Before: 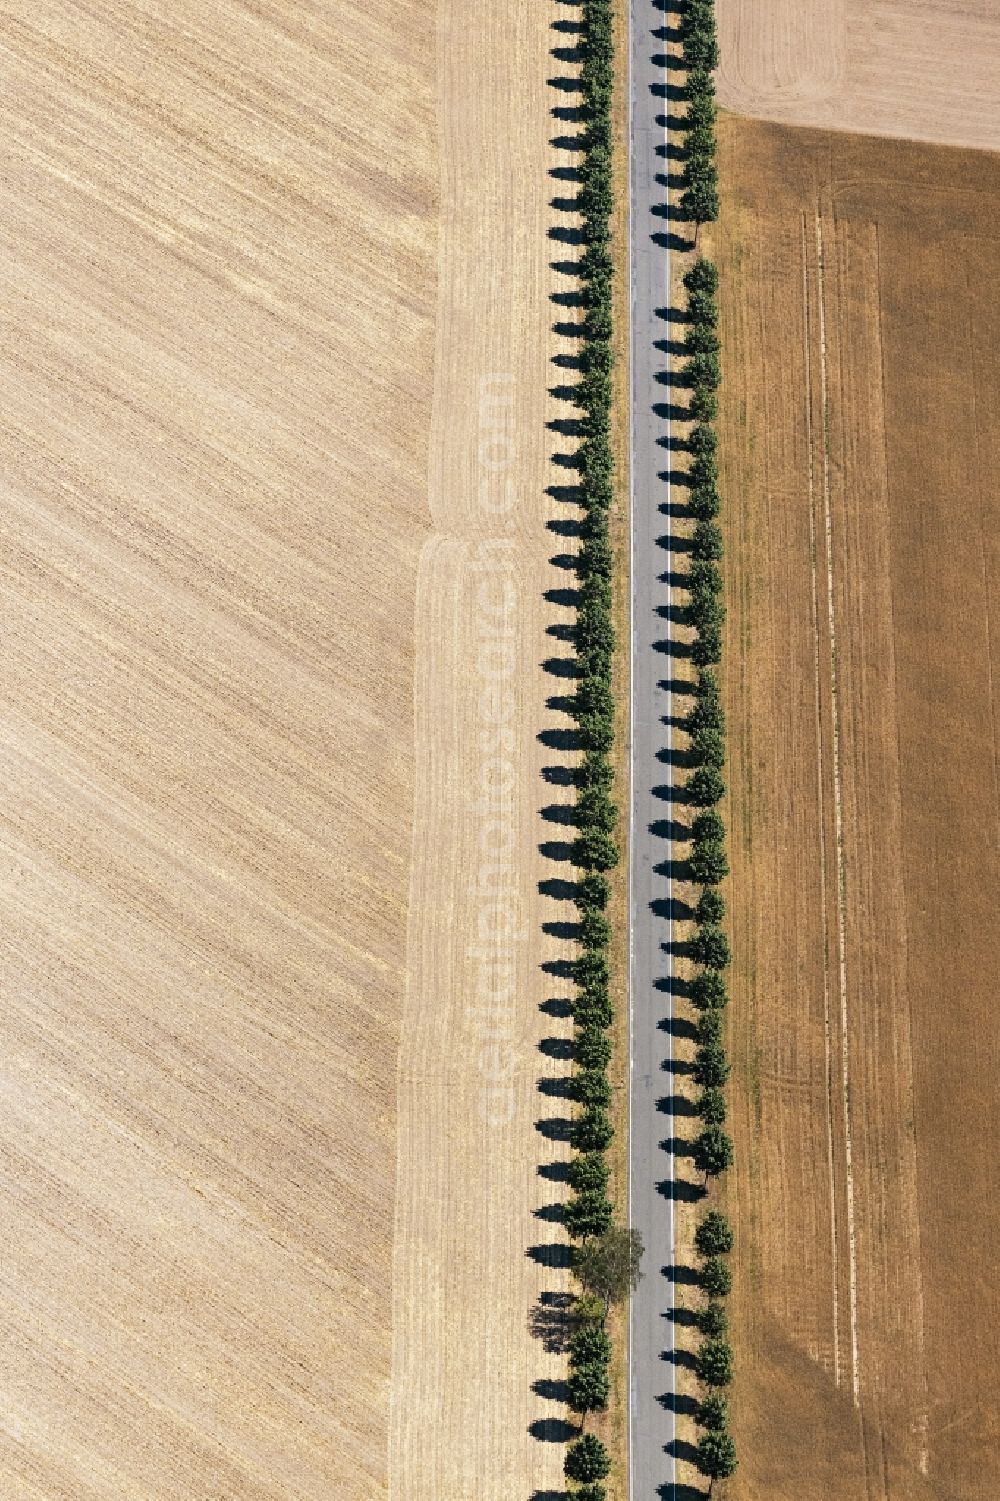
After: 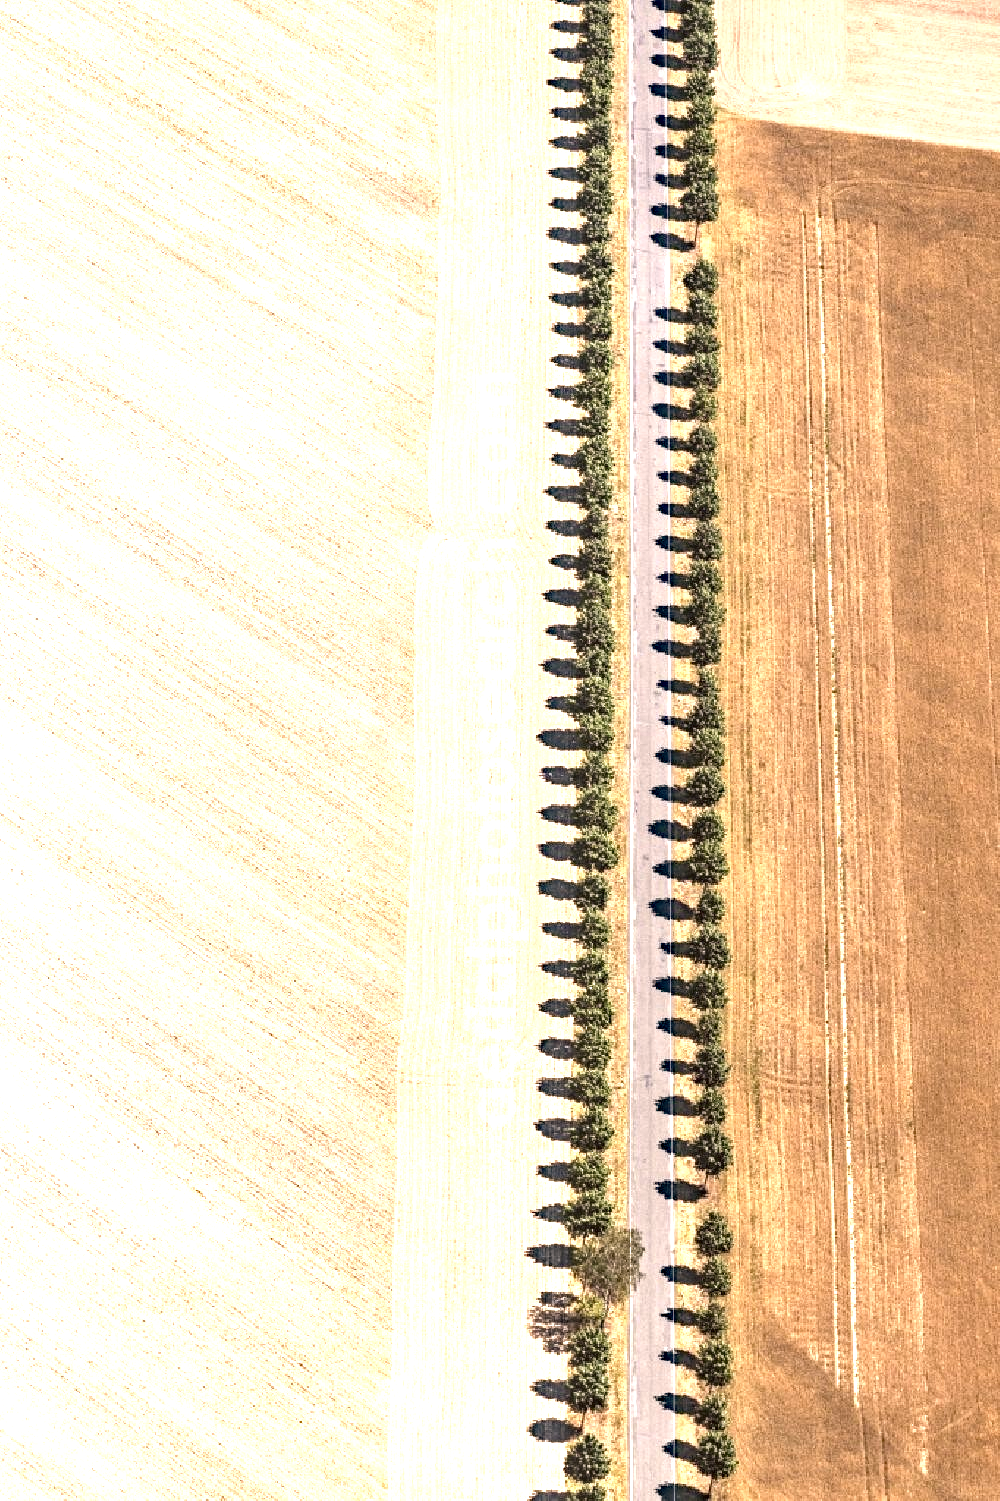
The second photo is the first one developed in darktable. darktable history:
color correction: highlights a* 10.25, highlights b* 9.79, shadows a* 8.17, shadows b* 8.35, saturation 0.771
local contrast: on, module defaults
haze removal: compatibility mode true, adaptive false
exposure: black level correction 0, exposure 1.379 EV, compensate highlight preservation false
